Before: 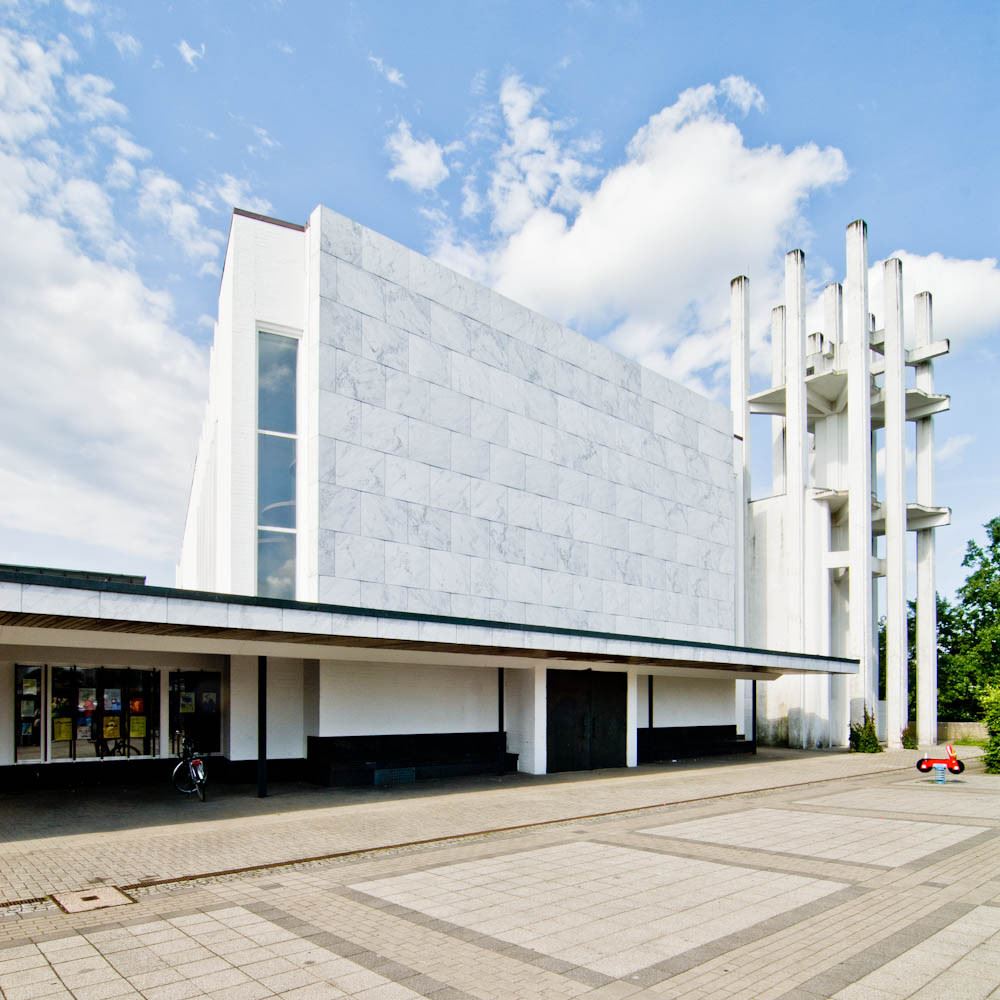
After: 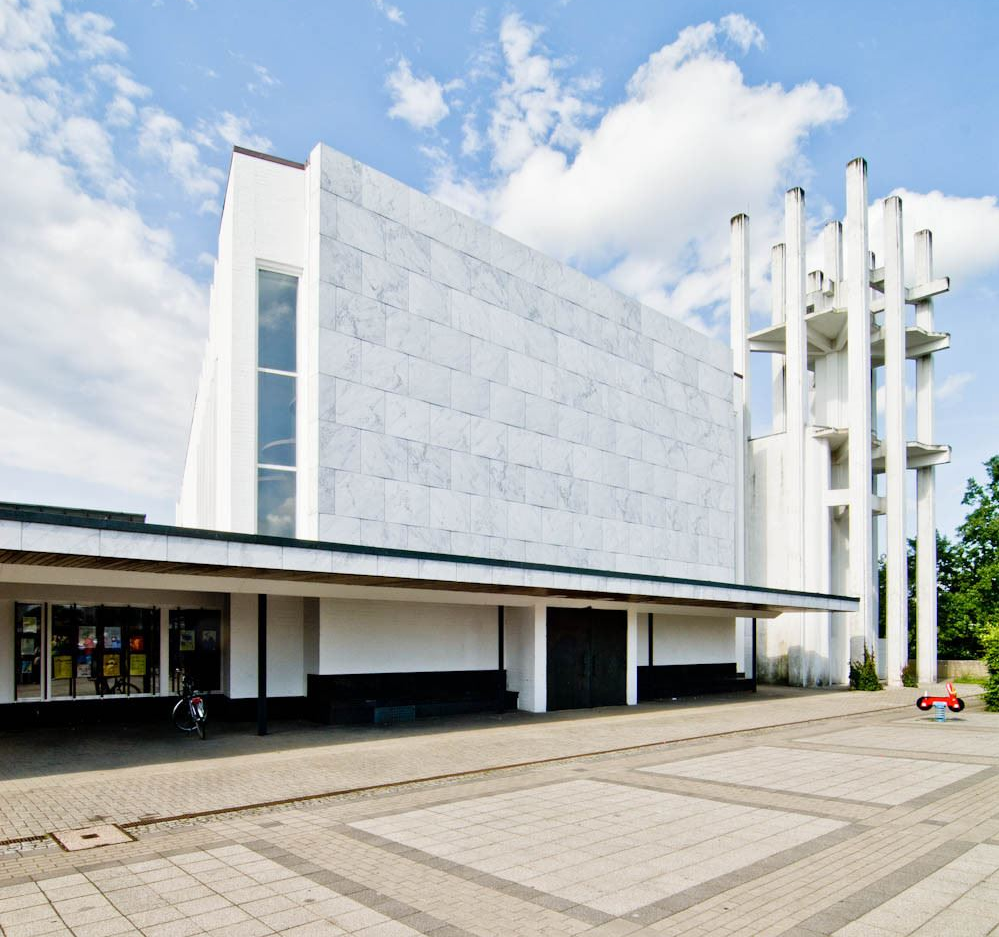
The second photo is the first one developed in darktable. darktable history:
crop and rotate: top 6.296%
